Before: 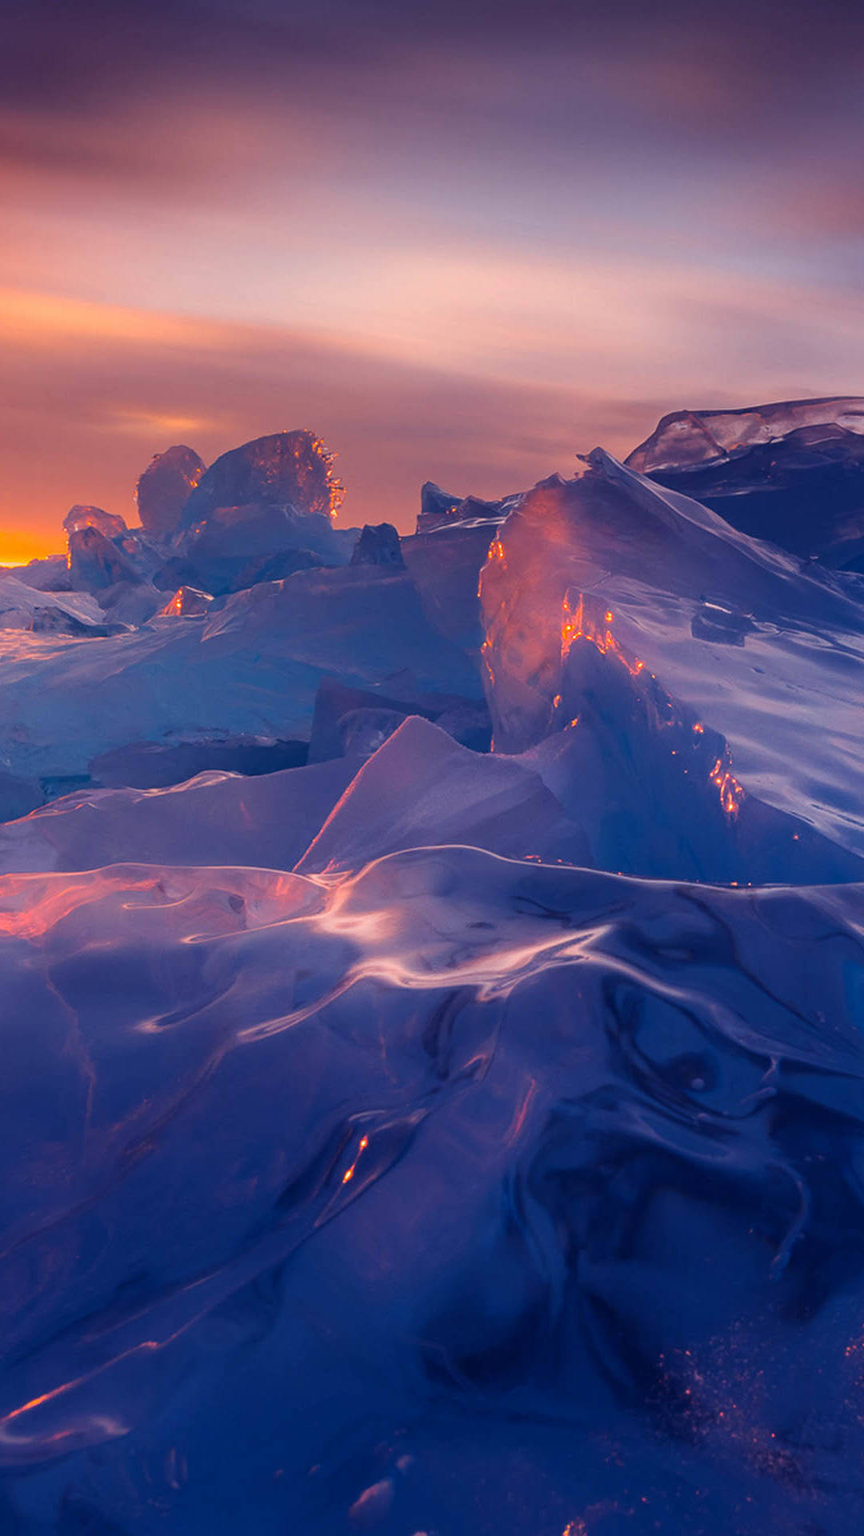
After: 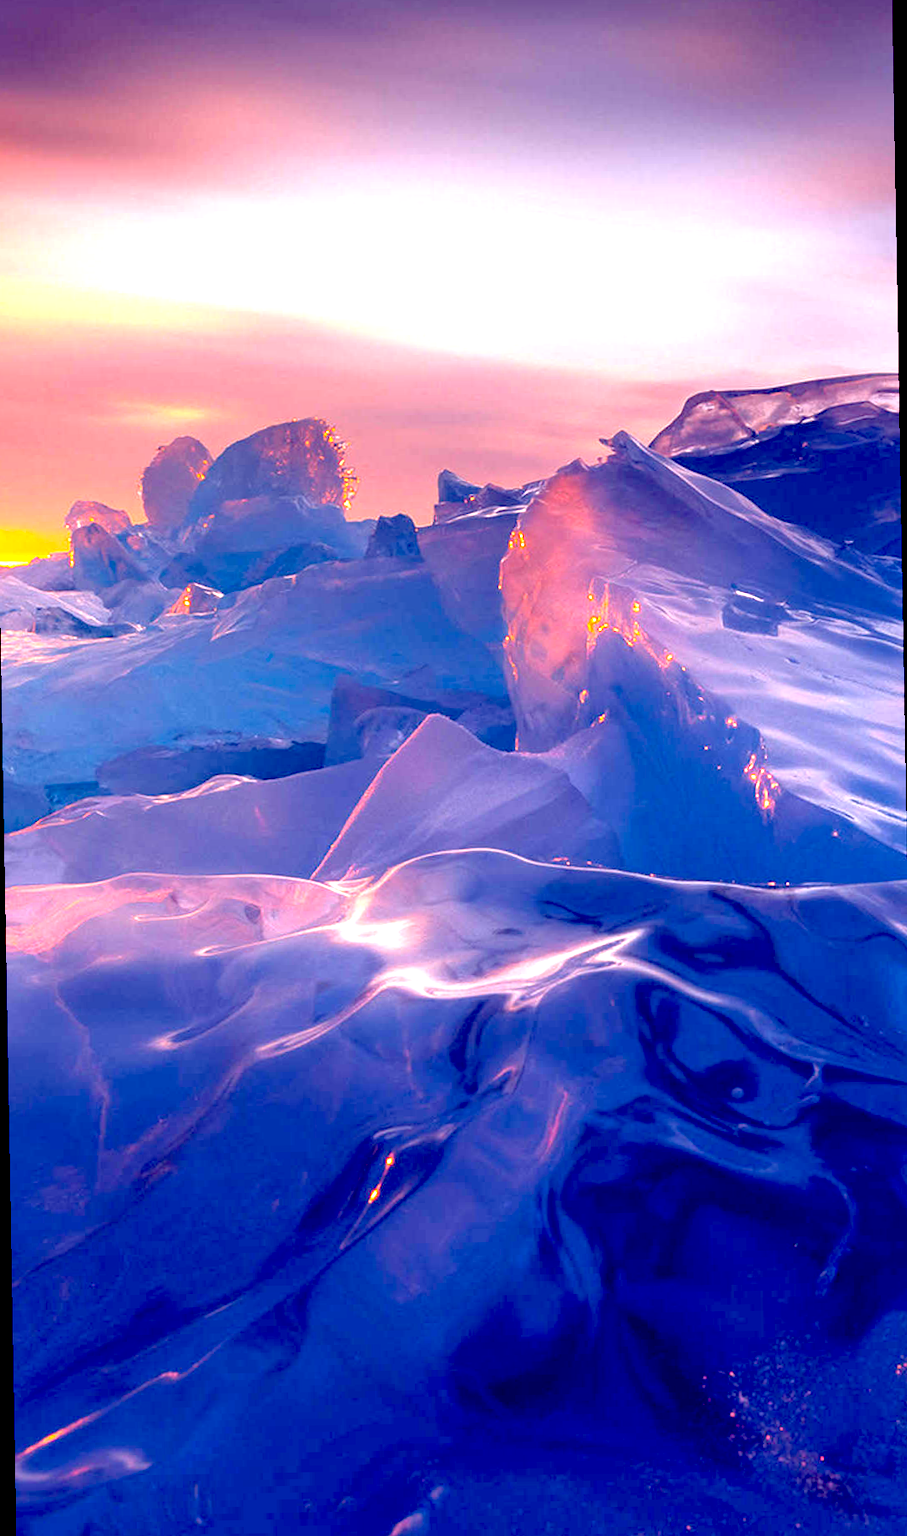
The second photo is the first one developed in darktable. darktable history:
tone equalizer: -8 EV 0.25 EV, -7 EV 0.417 EV, -6 EV 0.417 EV, -5 EV 0.25 EV, -3 EV -0.25 EV, -2 EV -0.417 EV, -1 EV -0.417 EV, +0 EV -0.25 EV, edges refinement/feathering 500, mask exposure compensation -1.57 EV, preserve details guided filter
exposure: black level correction 0.016, exposure 1.774 EV, compensate highlight preservation false
rotate and perspective: rotation -1°, crop left 0.011, crop right 0.989, crop top 0.025, crop bottom 0.975
